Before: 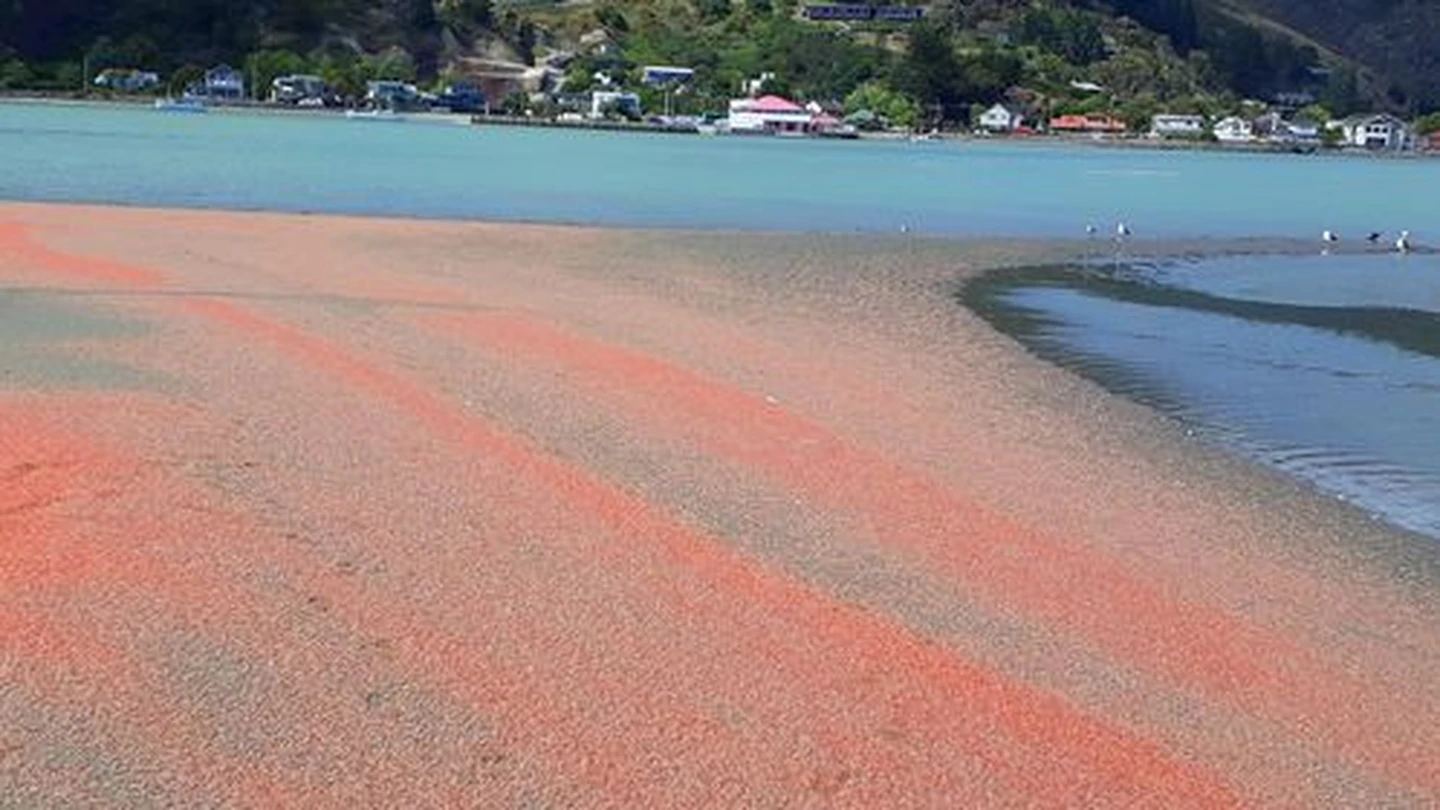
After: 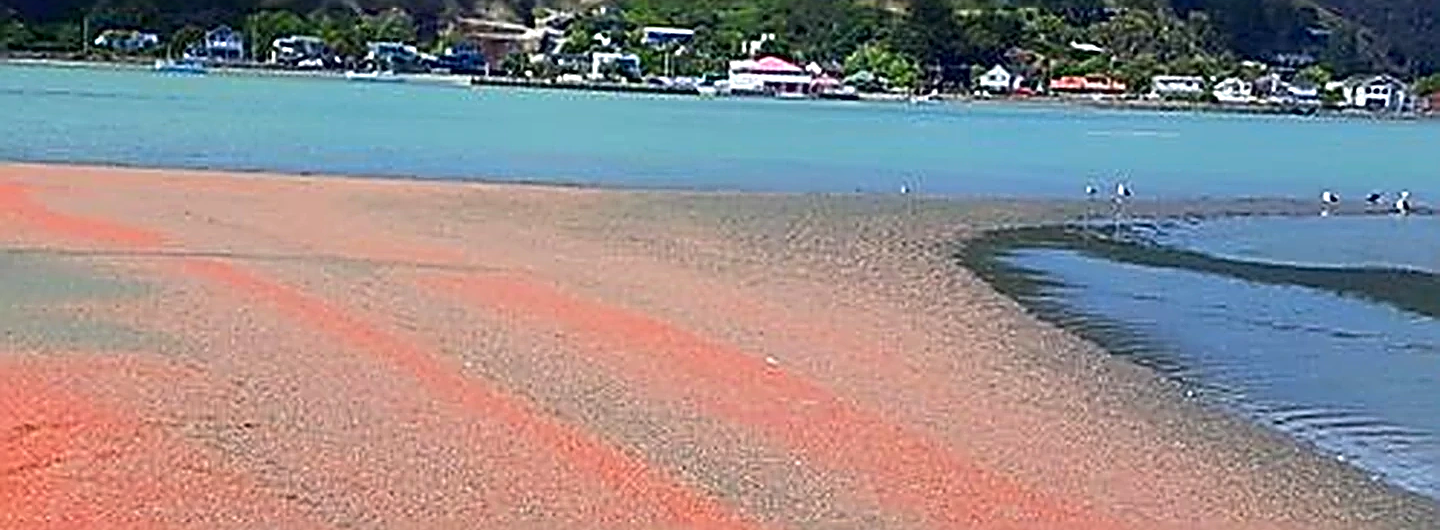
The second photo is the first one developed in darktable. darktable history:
sharpen: radius 3.16, amount 1.745
crop and rotate: top 4.841%, bottom 29.652%
contrast brightness saturation: contrast 0.079, saturation 0.205
